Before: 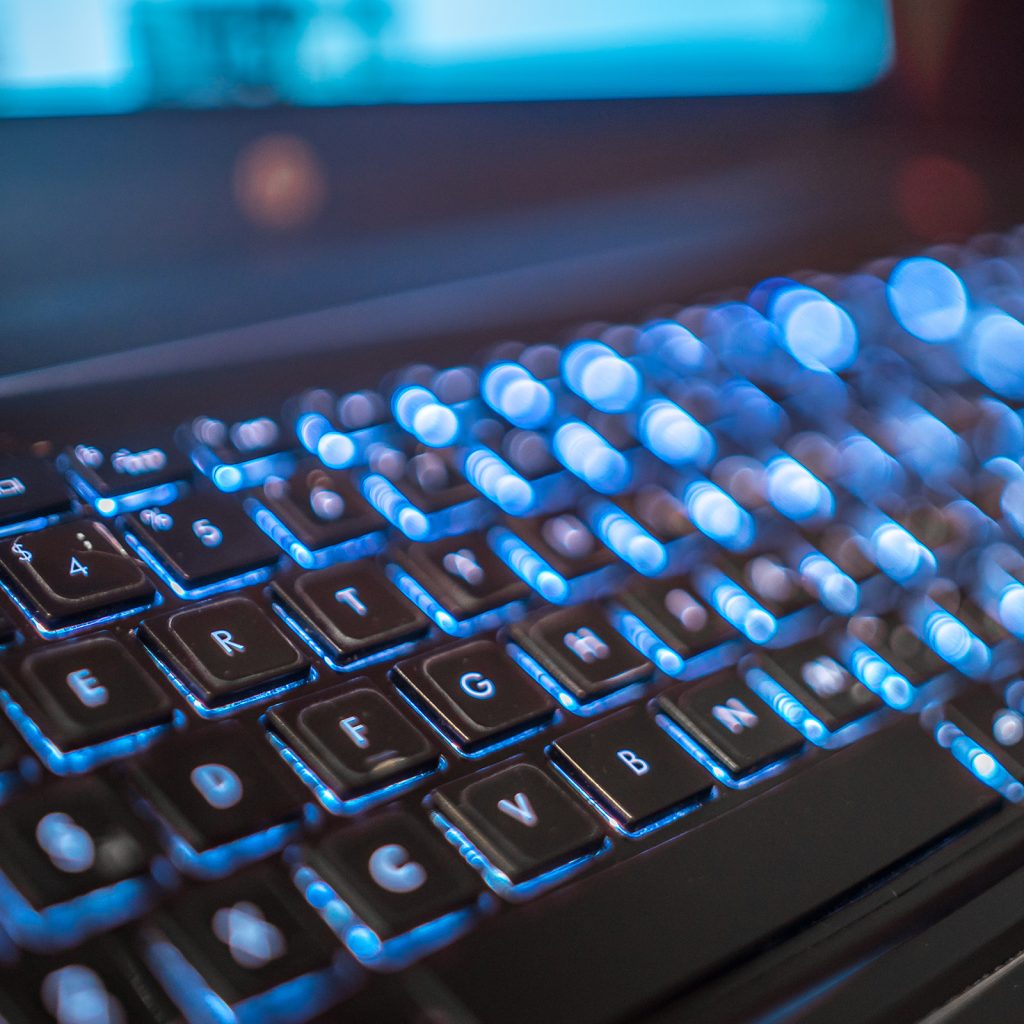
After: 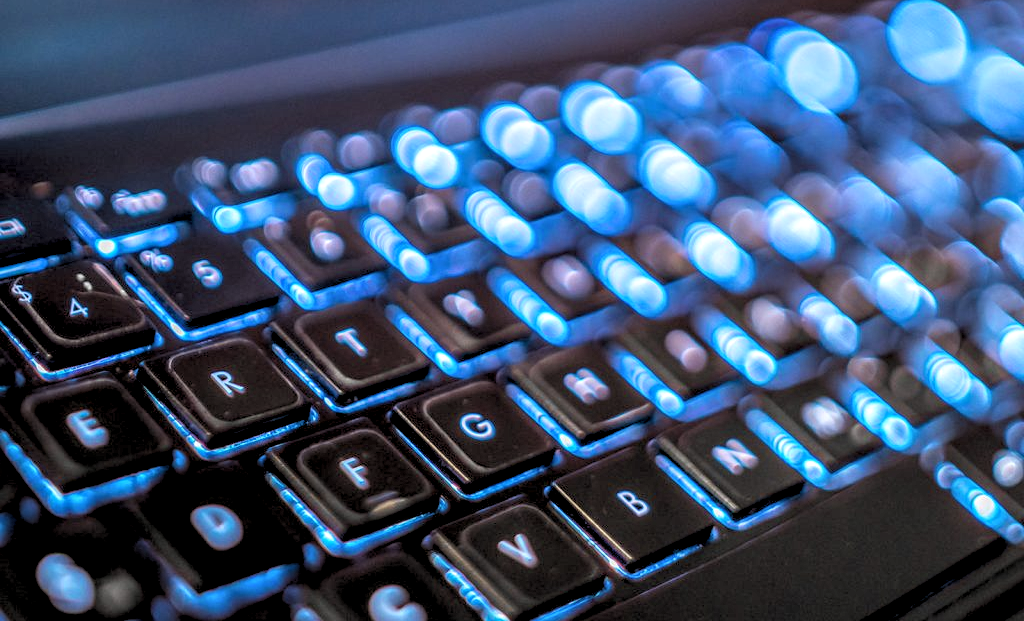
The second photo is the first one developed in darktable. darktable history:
crop and rotate: top 25.357%, bottom 13.942%
rgb levels: levels [[0.013, 0.434, 0.89], [0, 0.5, 1], [0, 0.5, 1]]
local contrast: on, module defaults
